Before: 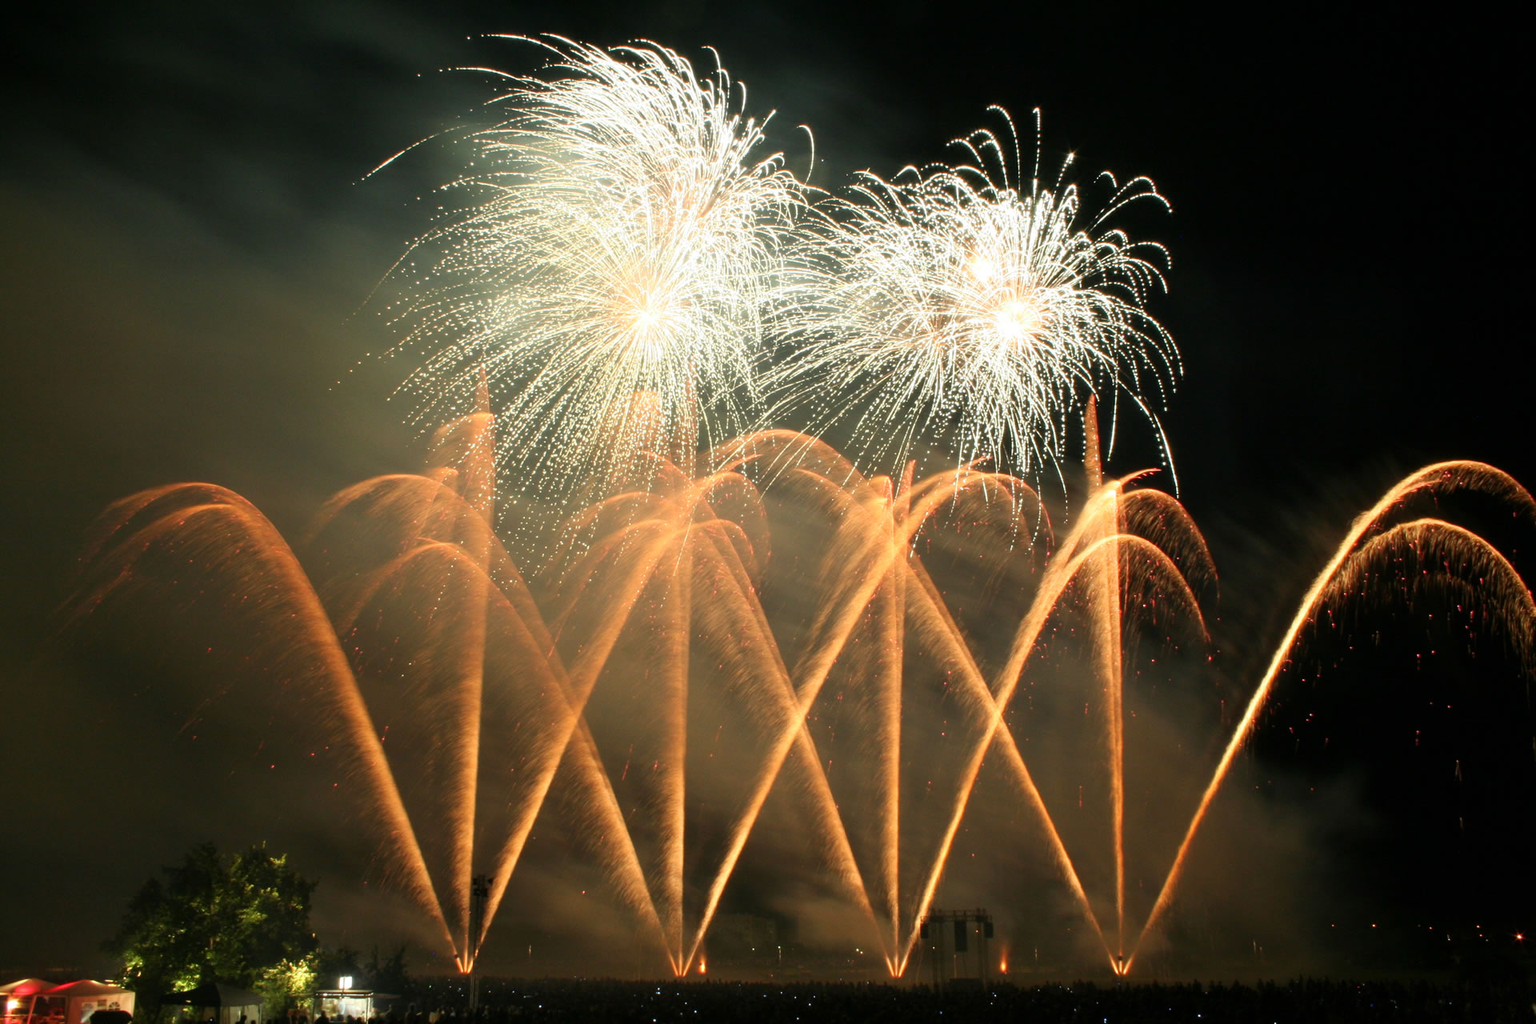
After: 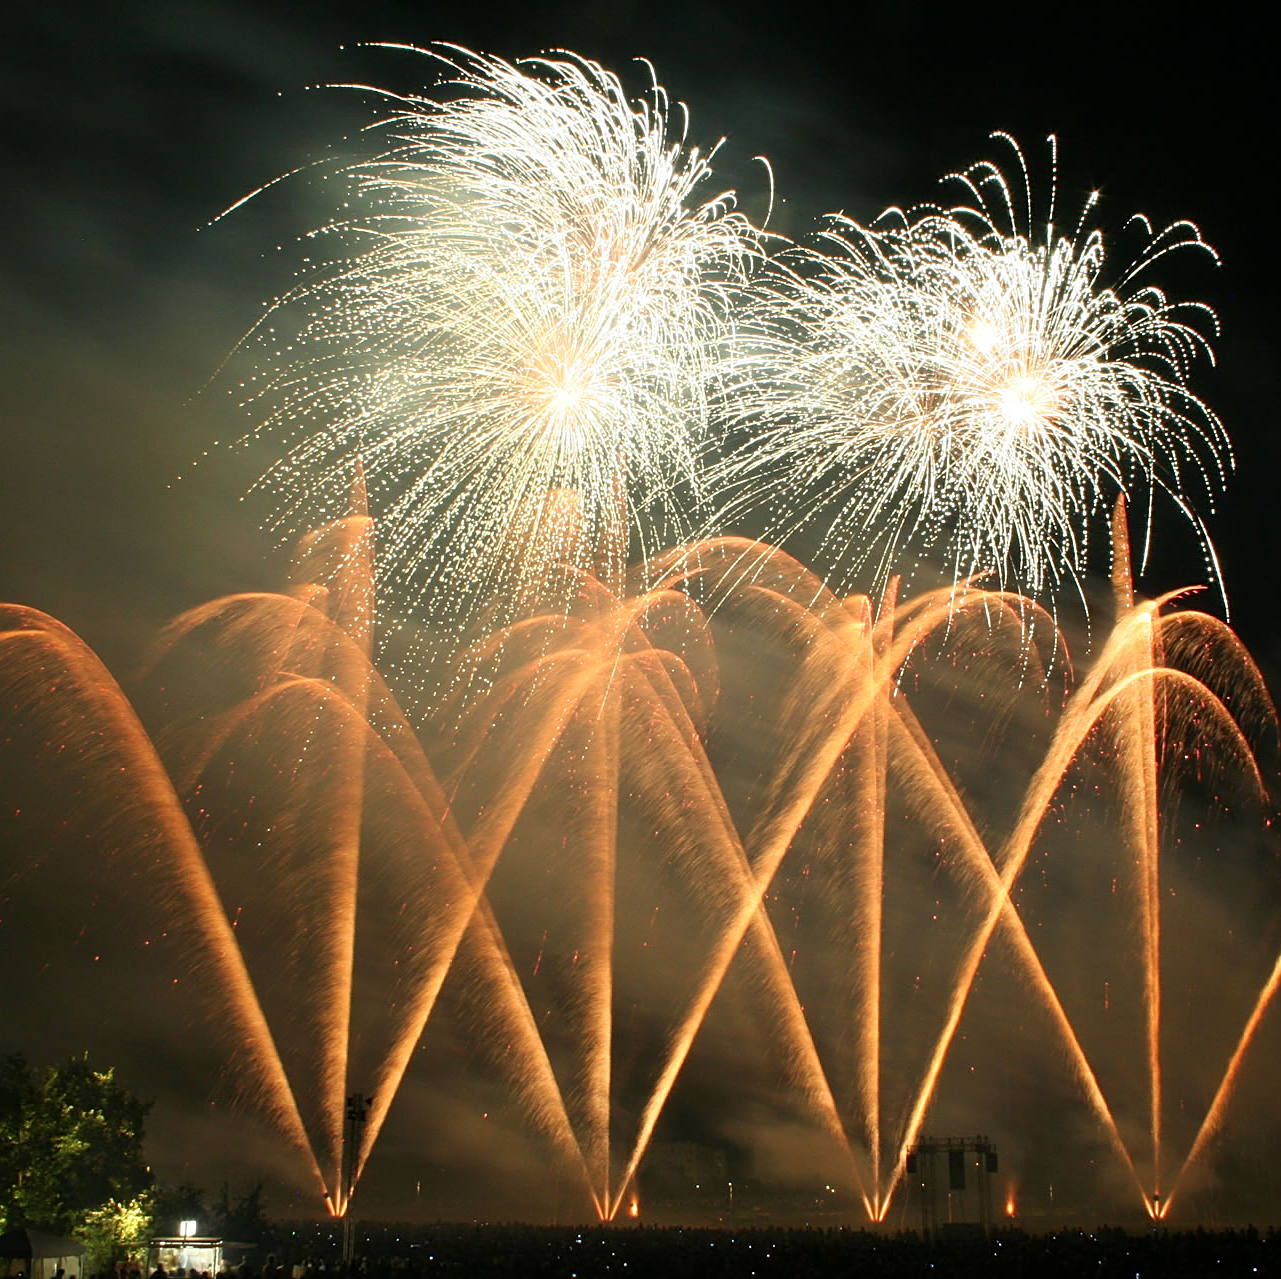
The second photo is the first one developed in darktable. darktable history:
sharpen: on, module defaults
crop and rotate: left 12.718%, right 20.518%
